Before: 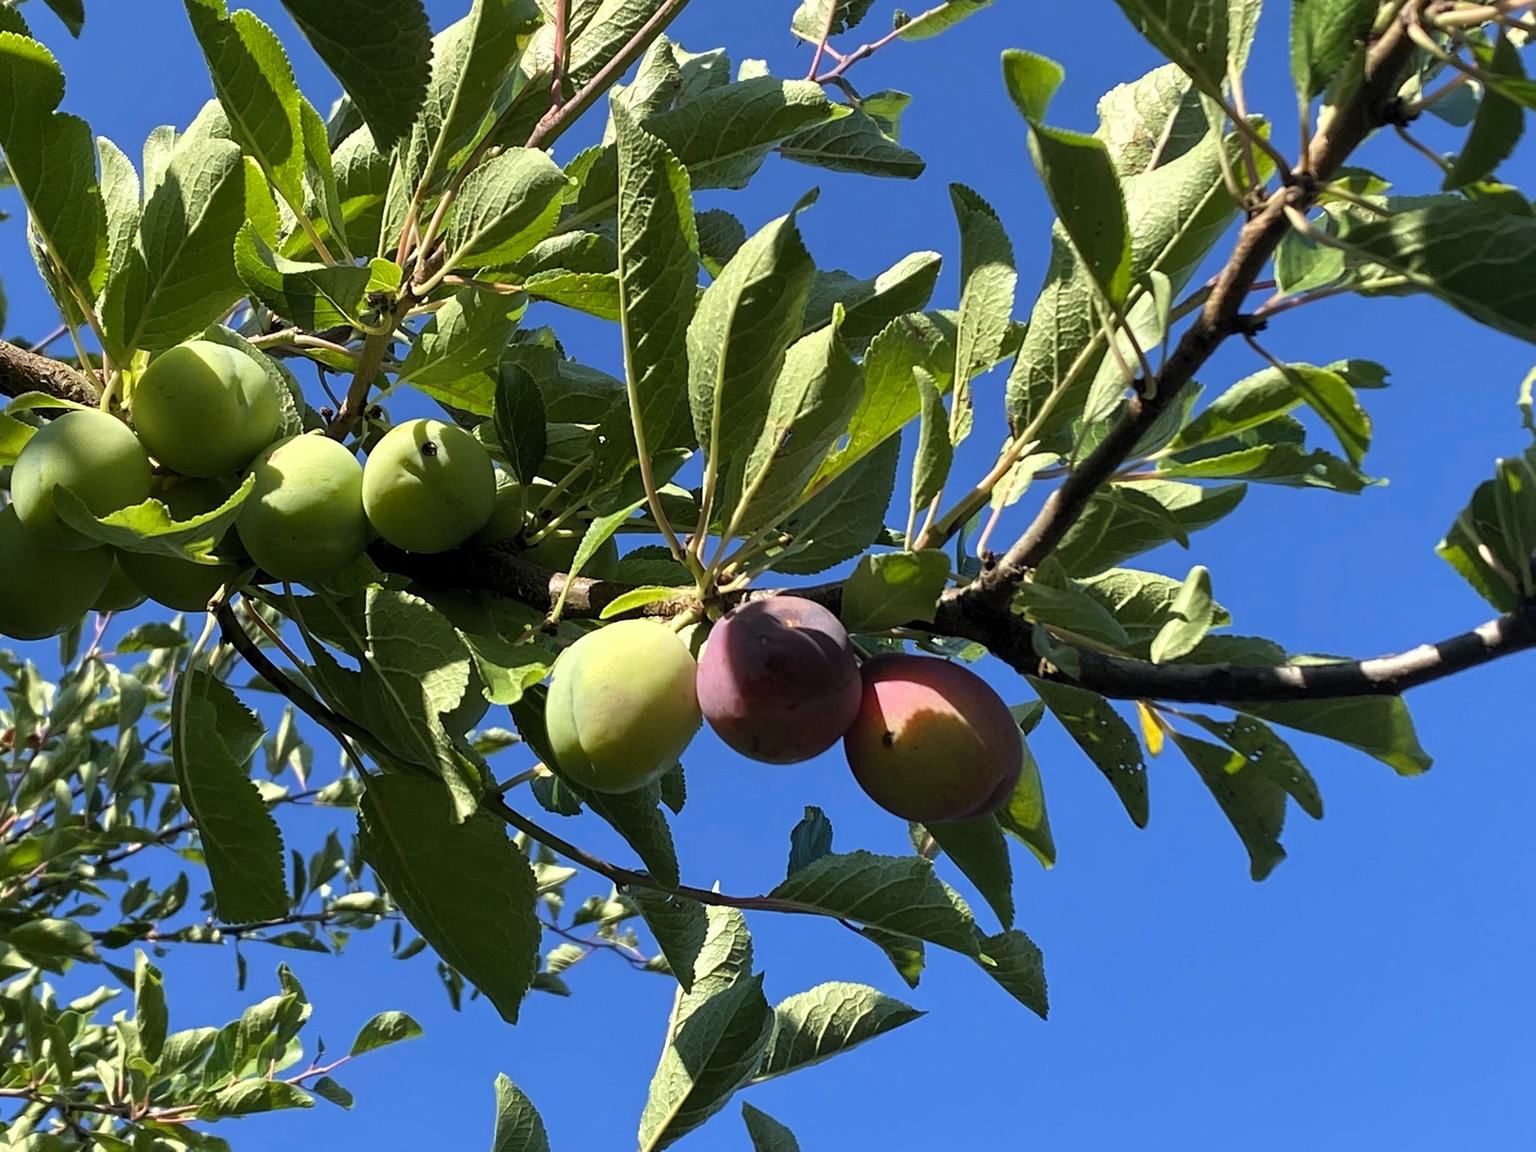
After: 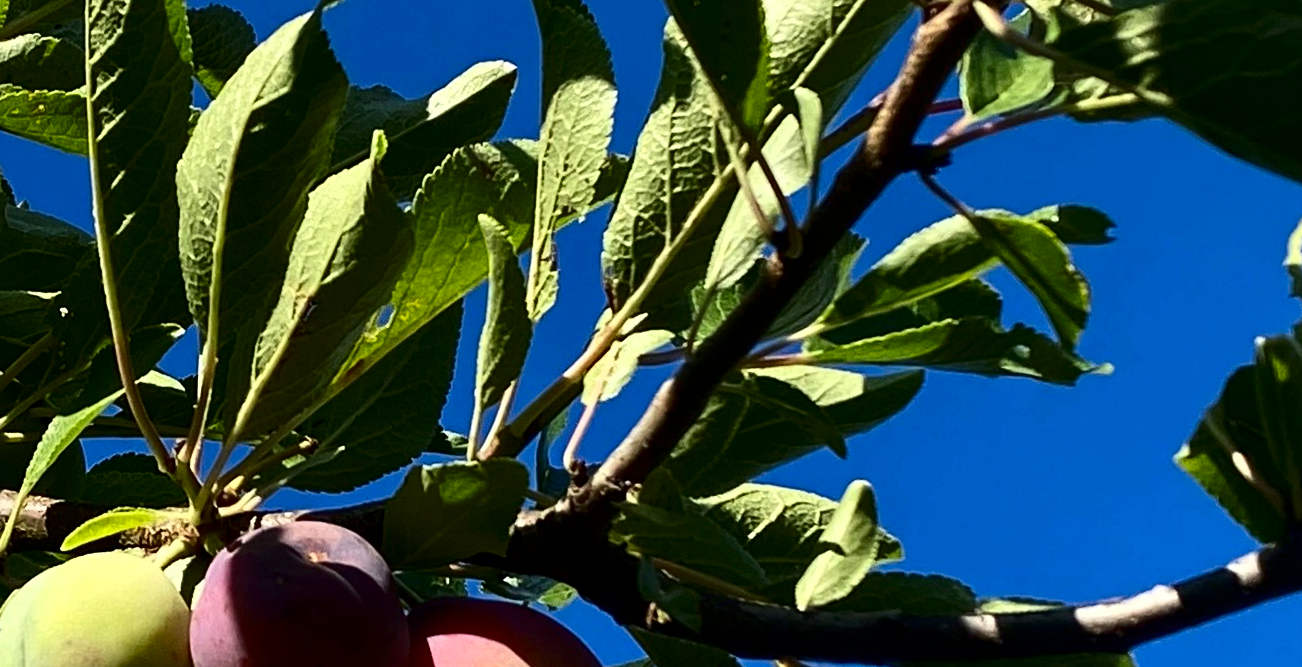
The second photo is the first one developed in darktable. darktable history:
sharpen: amount 0.204
crop: left 36.098%, top 17.851%, right 0.309%, bottom 38.717%
contrast brightness saturation: contrast 0.244, brightness -0.236, saturation 0.145
